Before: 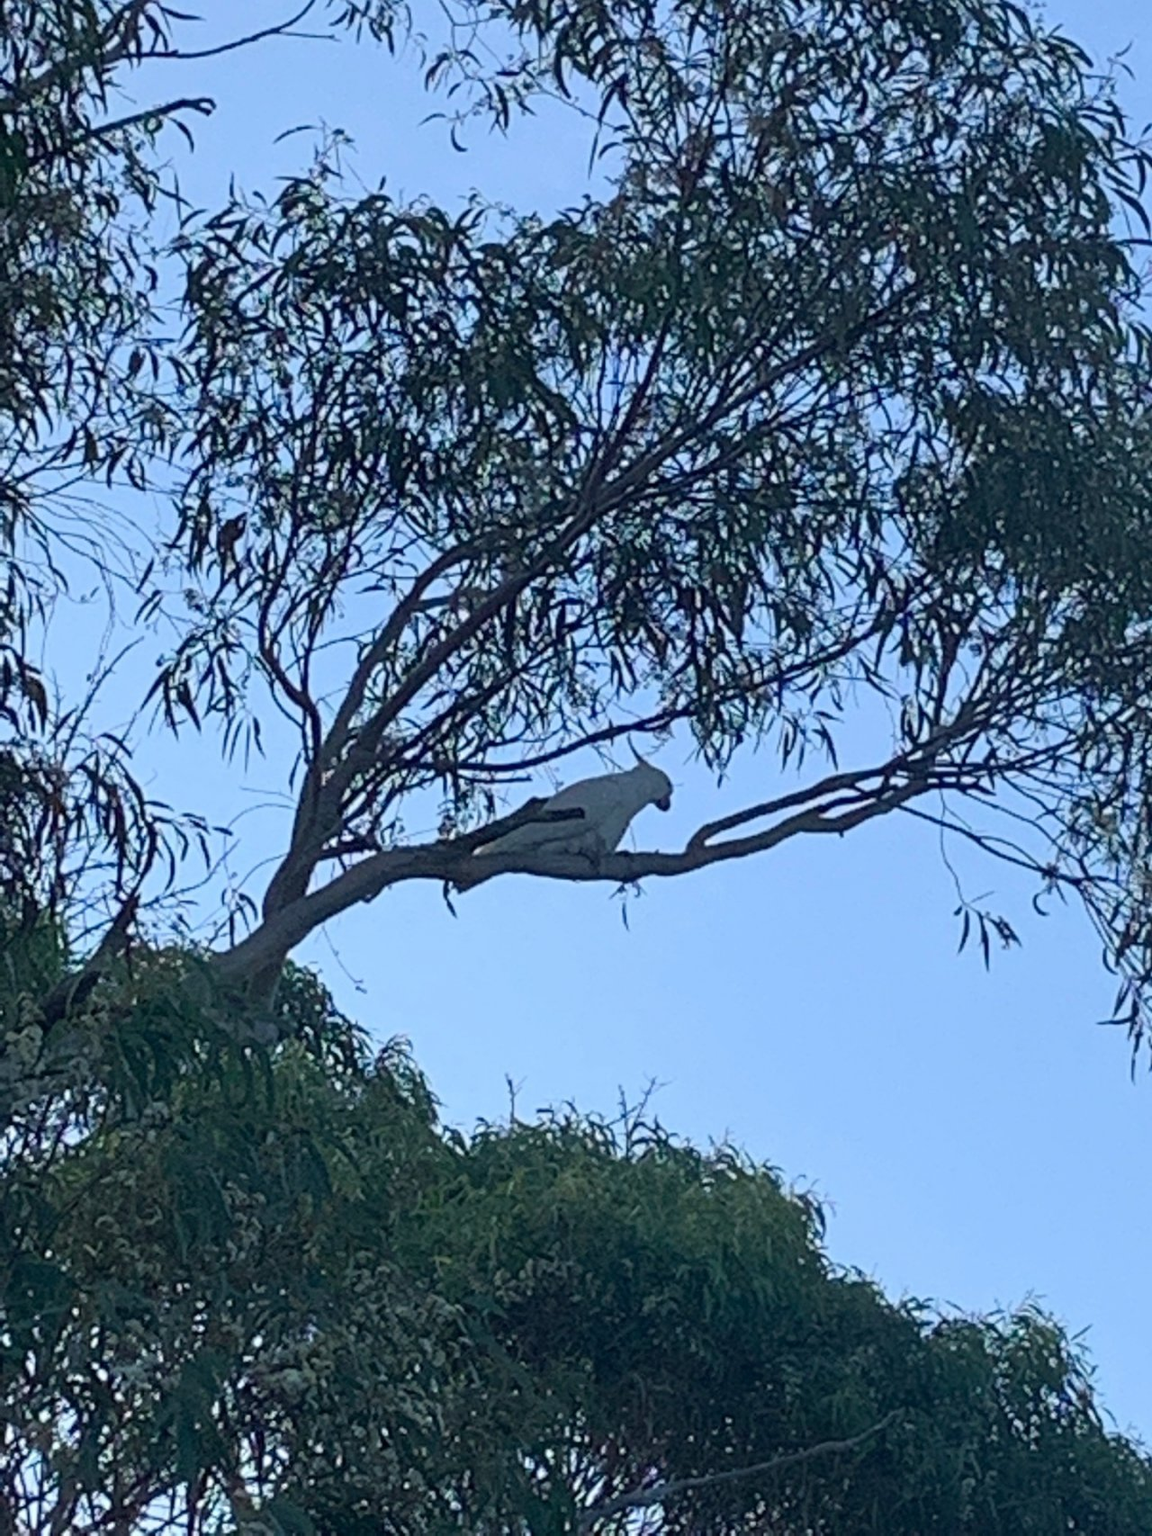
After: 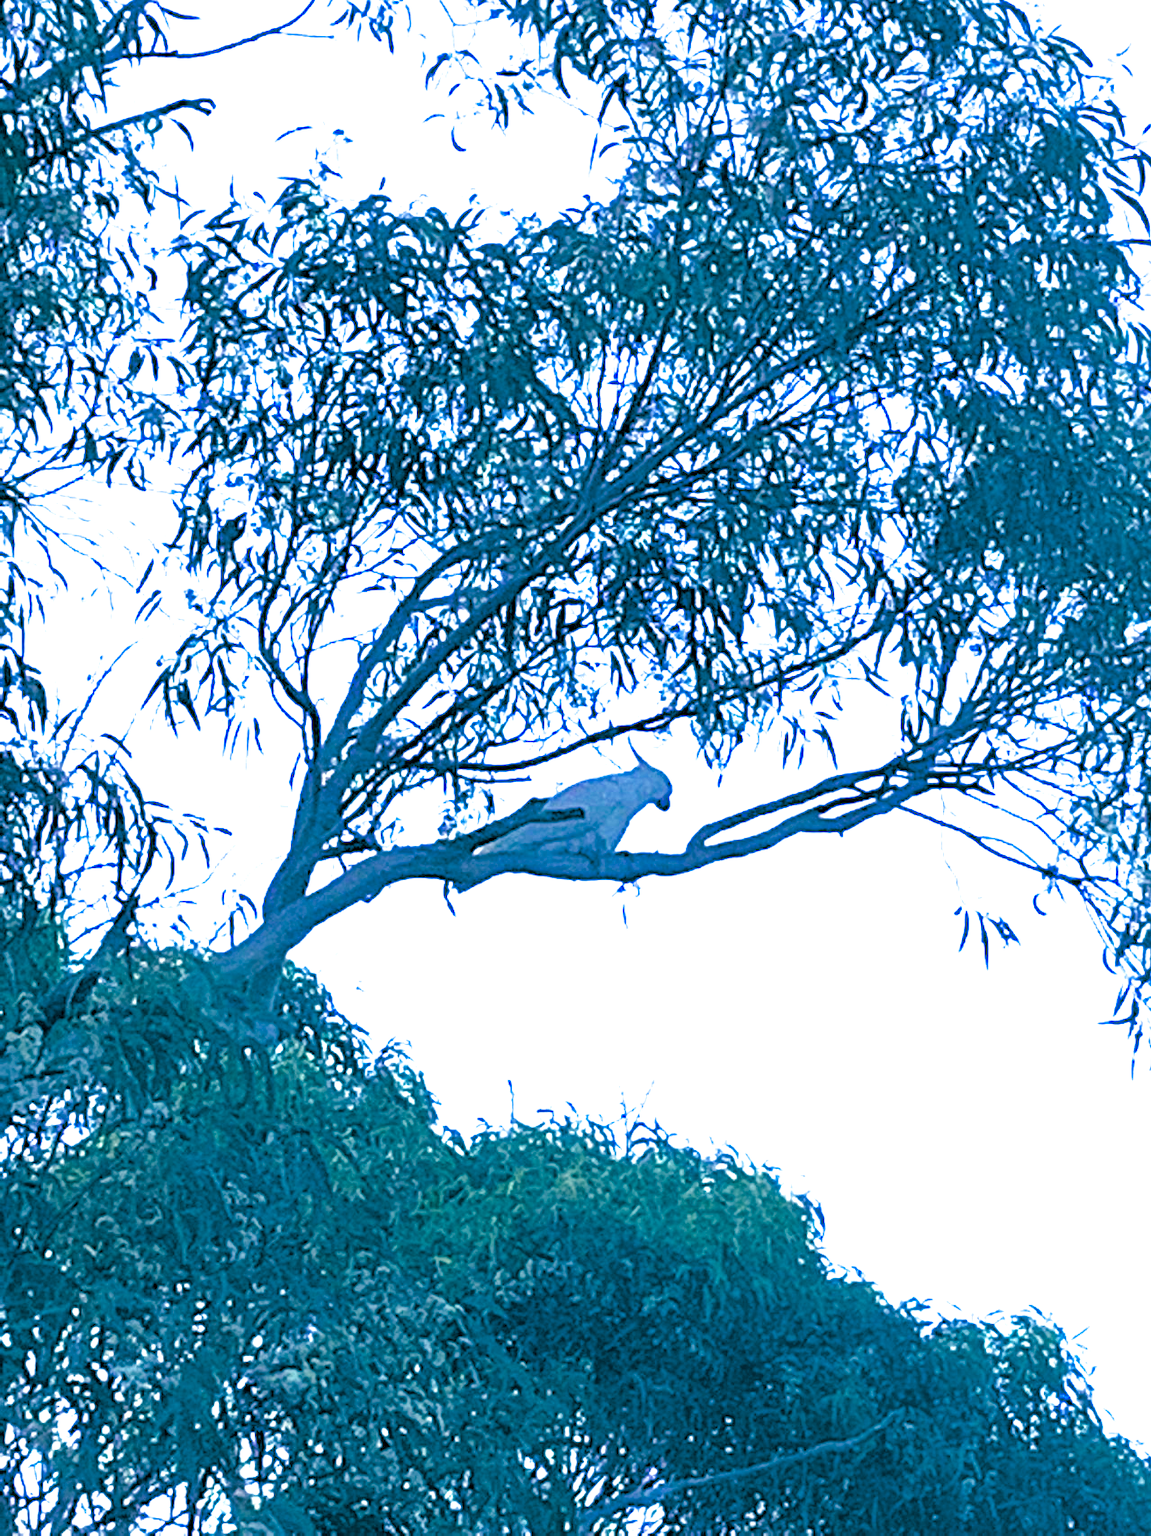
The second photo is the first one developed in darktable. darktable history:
split-toning: shadows › hue 186.43°, highlights › hue 49.29°, compress 30.29%
color calibration: illuminant custom, x 0.368, y 0.373, temperature 4330.32 K
exposure: black level correction 0, exposure 1.45 EV, compensate exposure bias true, compensate highlight preservation false
color balance rgb: shadows lift › luminance -28.76%, shadows lift › chroma 15%, shadows lift › hue 270°, power › chroma 1%, power › hue 255°, highlights gain › luminance 7.14%, highlights gain › chroma 2%, highlights gain › hue 90°, global offset › luminance -0.29%, global offset › hue 260°, perceptual saturation grading › global saturation 20%, perceptual saturation grading › highlights -13.92%, perceptual saturation grading › shadows 50%
local contrast: highlights 100%, shadows 100%, detail 120%, midtone range 0.2
